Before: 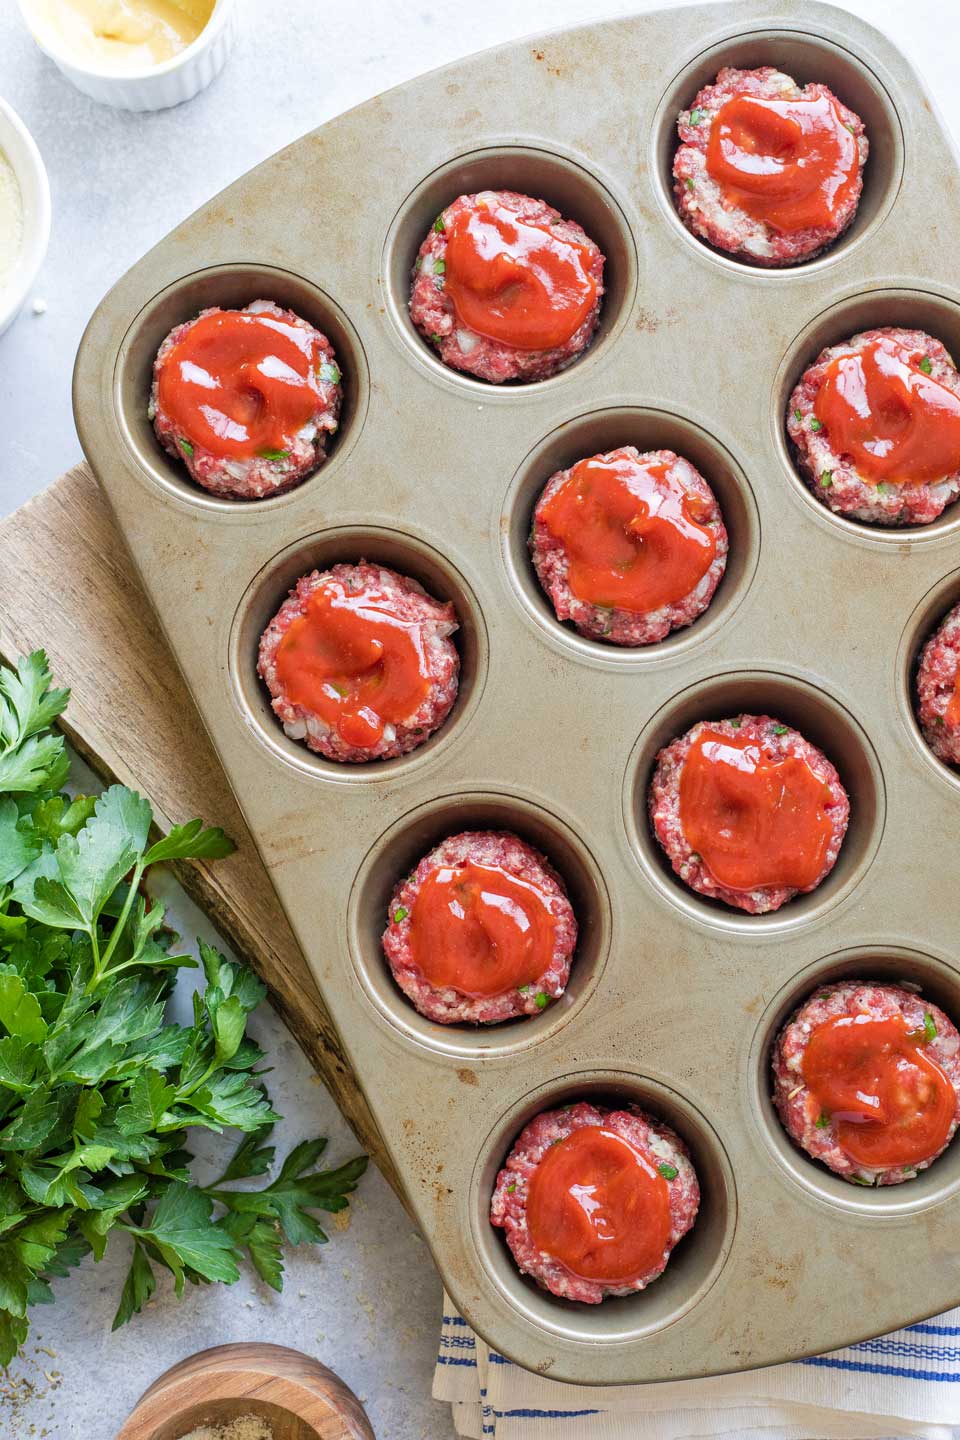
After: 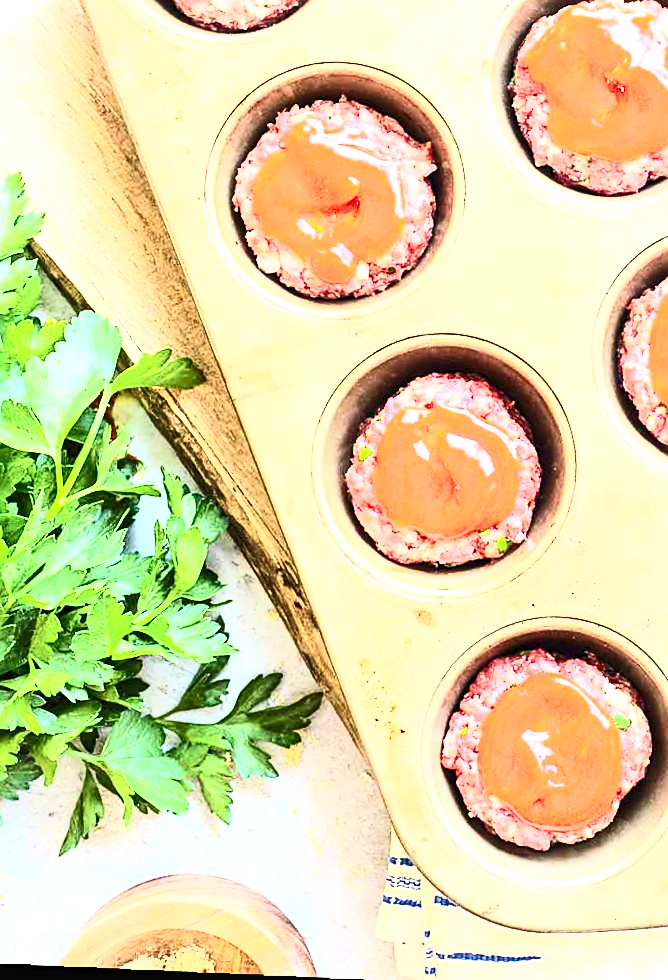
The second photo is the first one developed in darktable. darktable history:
sharpen: on, module defaults
exposure: black level correction 0, exposure 1.45 EV, compensate exposure bias true, compensate highlight preservation false
contrast brightness saturation: contrast 0.62, brightness 0.34, saturation 0.14
crop and rotate: angle -0.82°, left 3.85%, top 31.828%, right 27.992%
velvia: on, module defaults
rotate and perspective: rotation 1.72°, automatic cropping off
base curve: curves: ch0 [(0, 0) (0.472, 0.508) (1, 1)]
